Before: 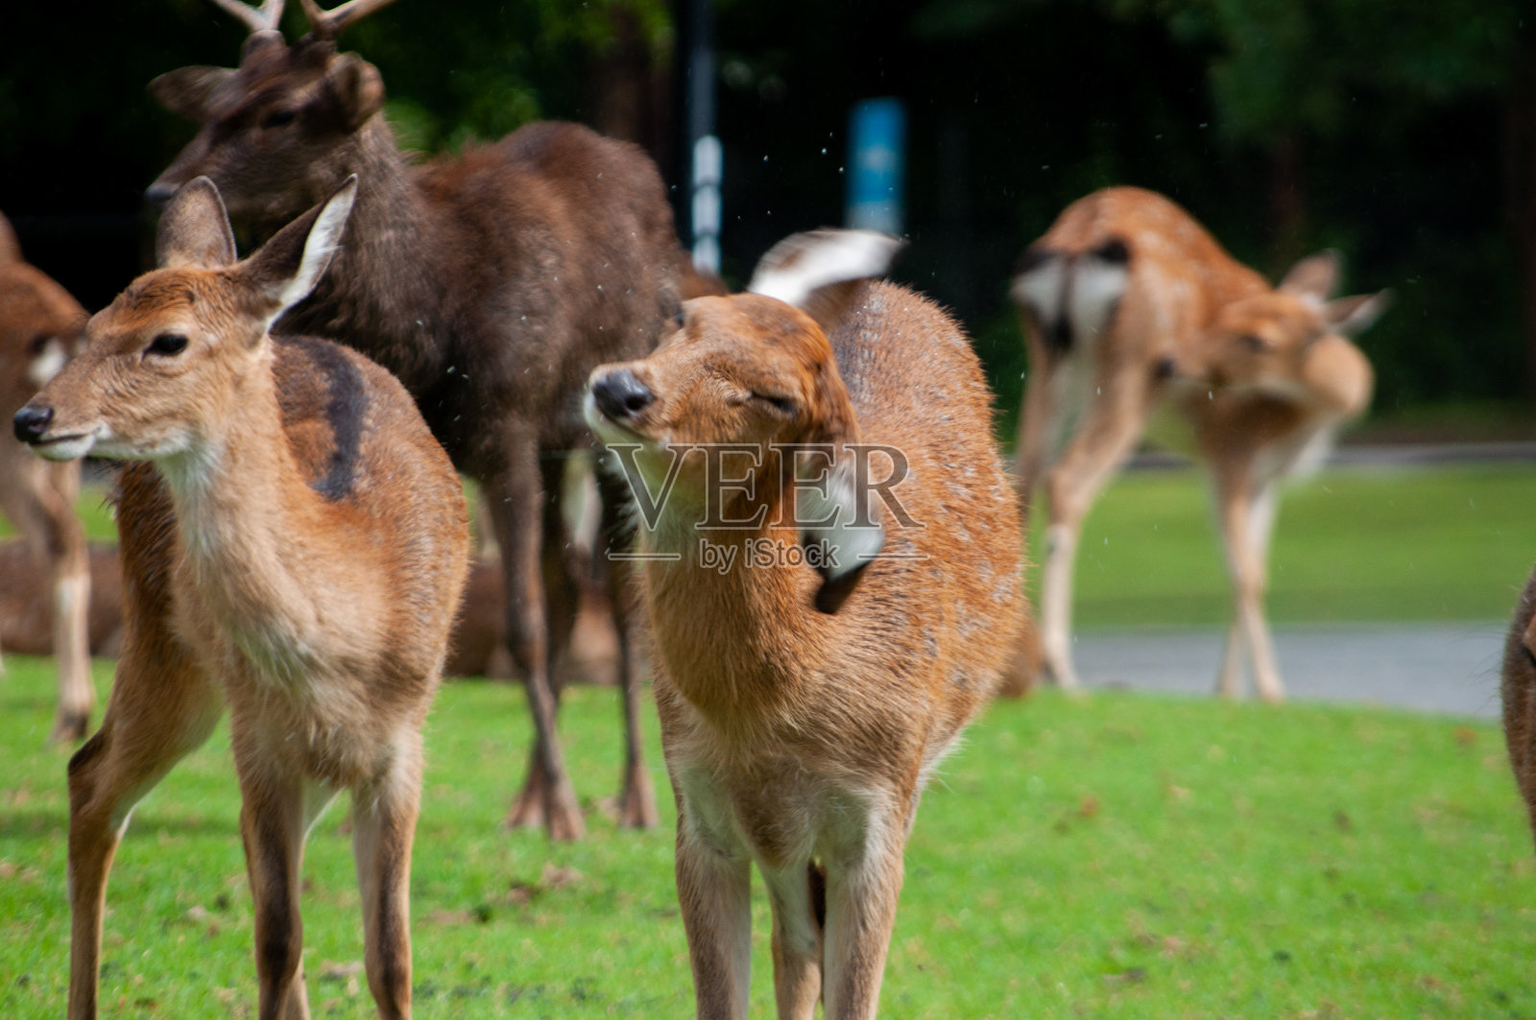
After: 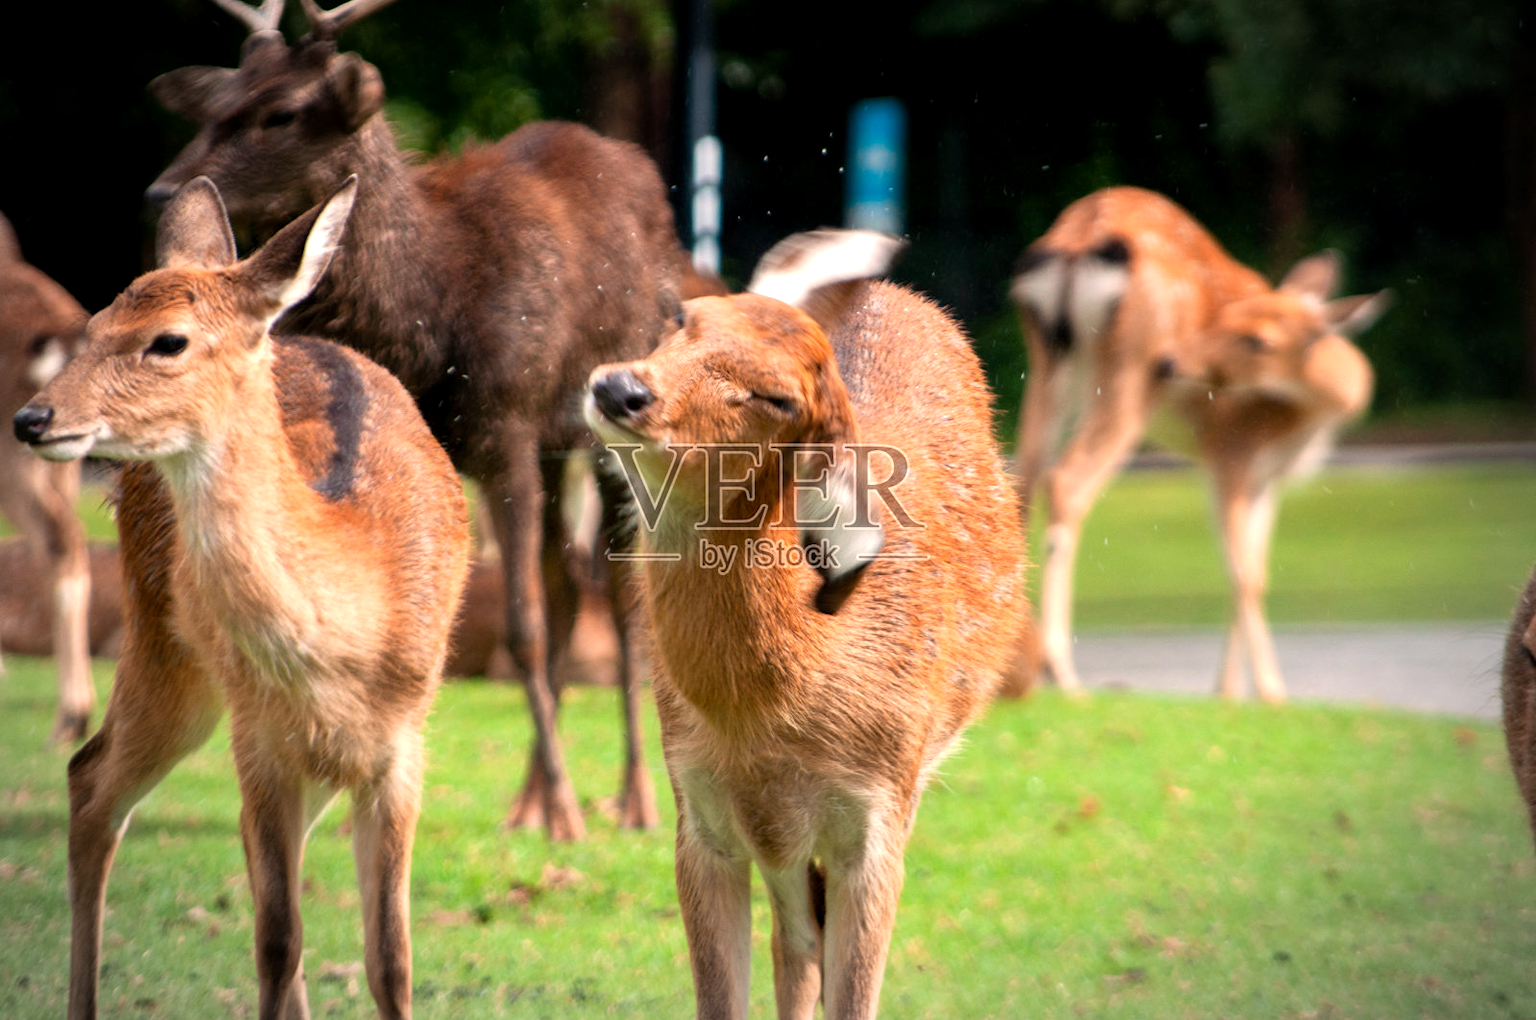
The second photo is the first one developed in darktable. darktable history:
vignetting: automatic ratio true
white balance: red 1.127, blue 0.943
exposure: black level correction 0.001, exposure 0.675 EV, compensate highlight preservation false
